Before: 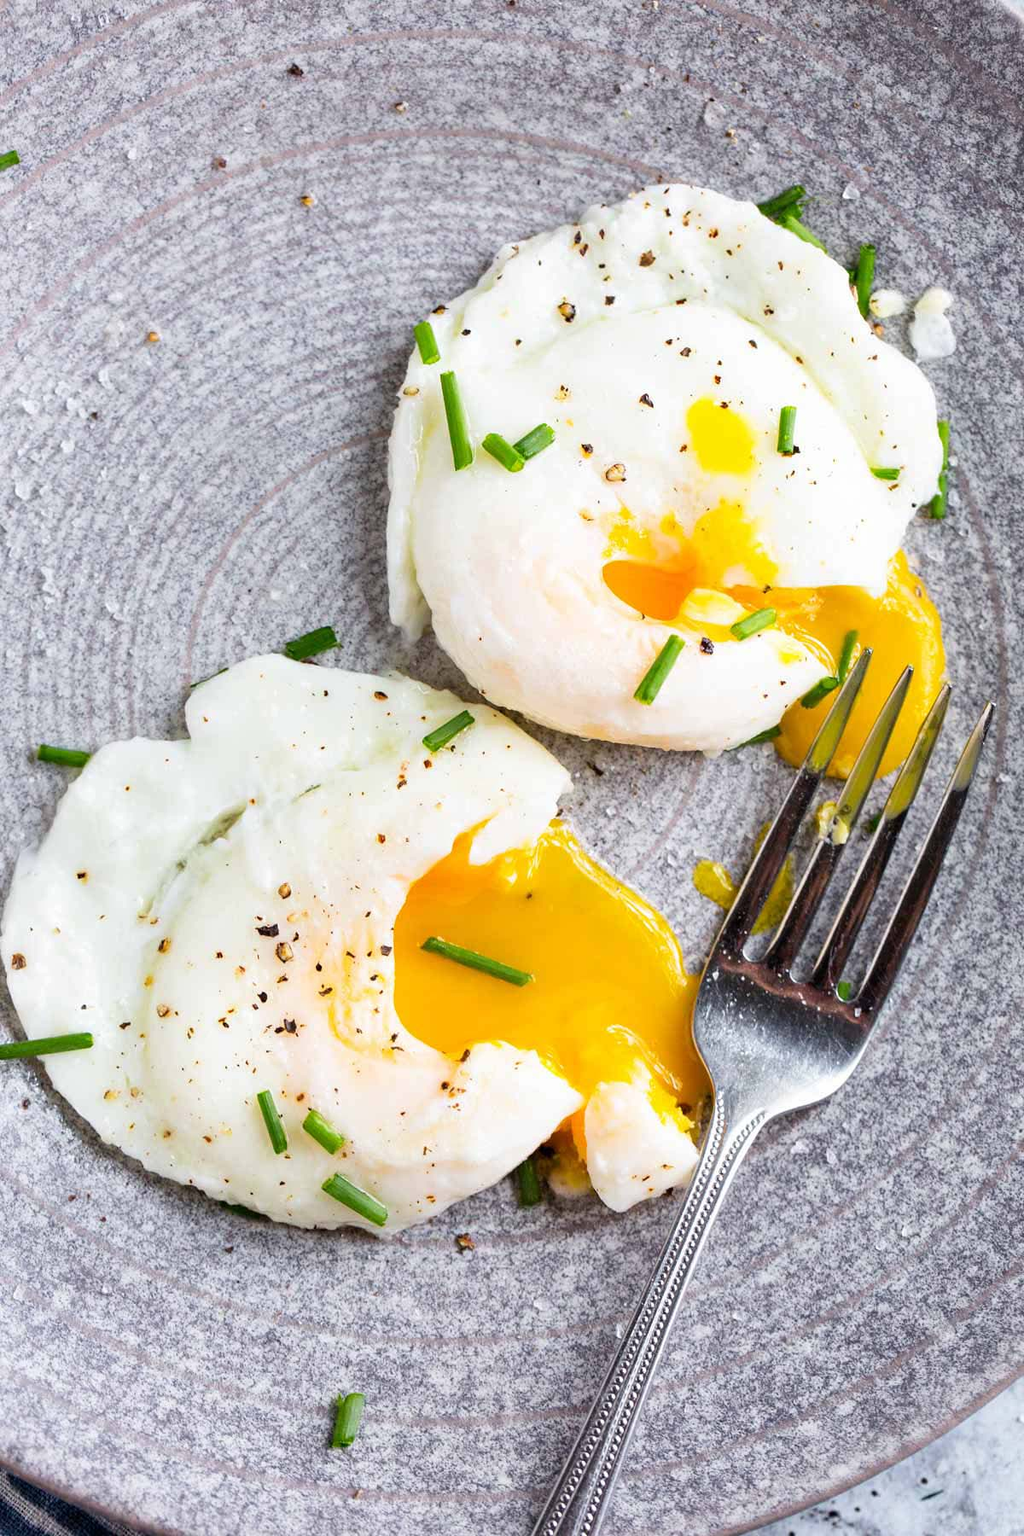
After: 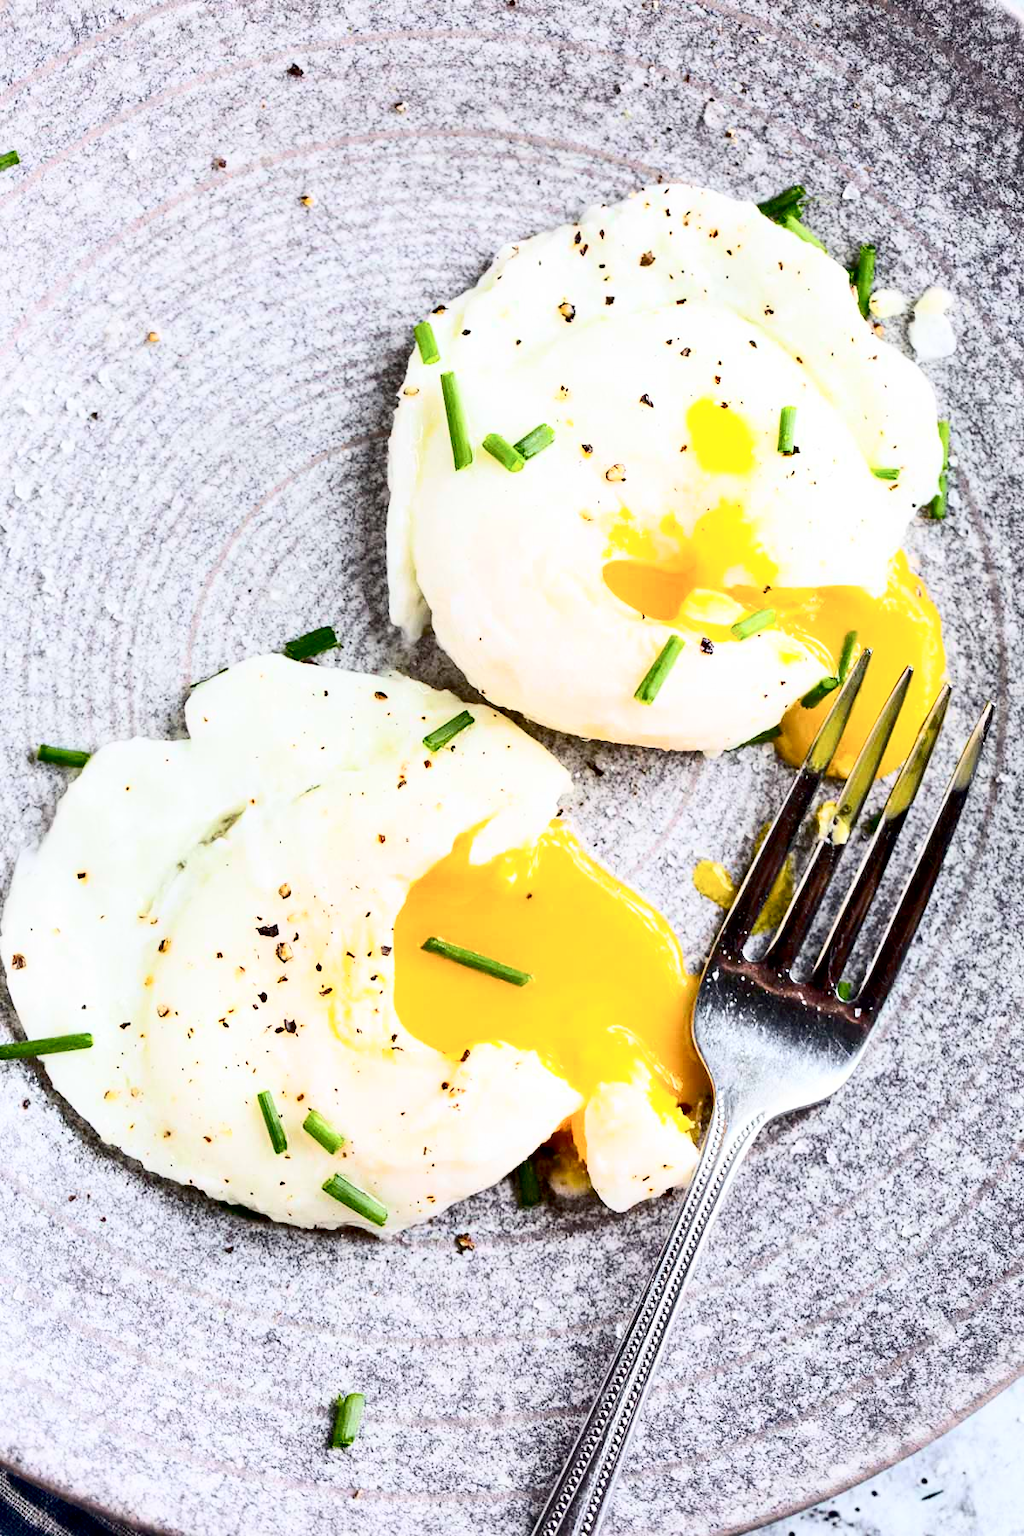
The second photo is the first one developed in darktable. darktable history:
contrast brightness saturation: contrast 0.394, brightness 0.102
exposure: black level correction 0.01, exposure 0.016 EV, compensate highlight preservation false
